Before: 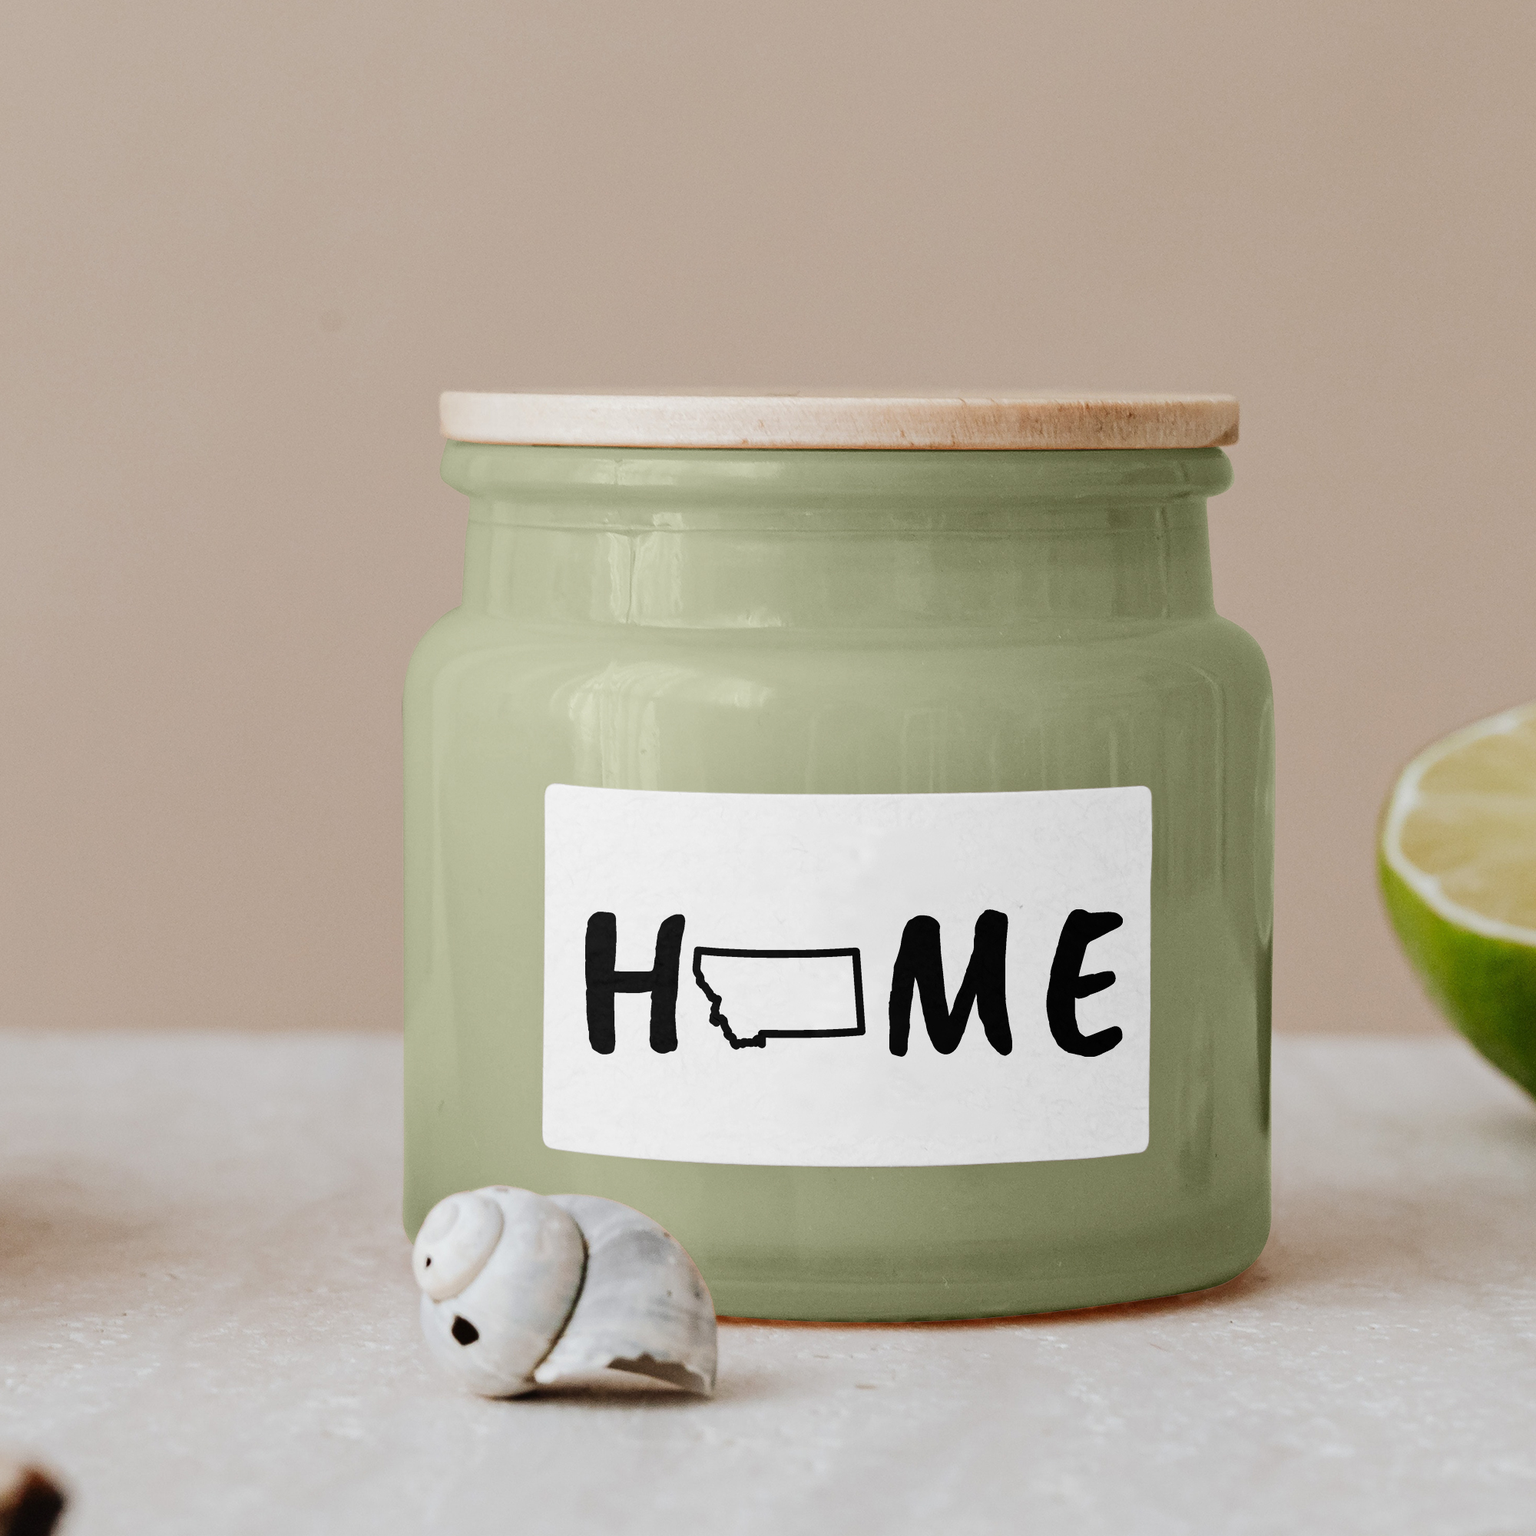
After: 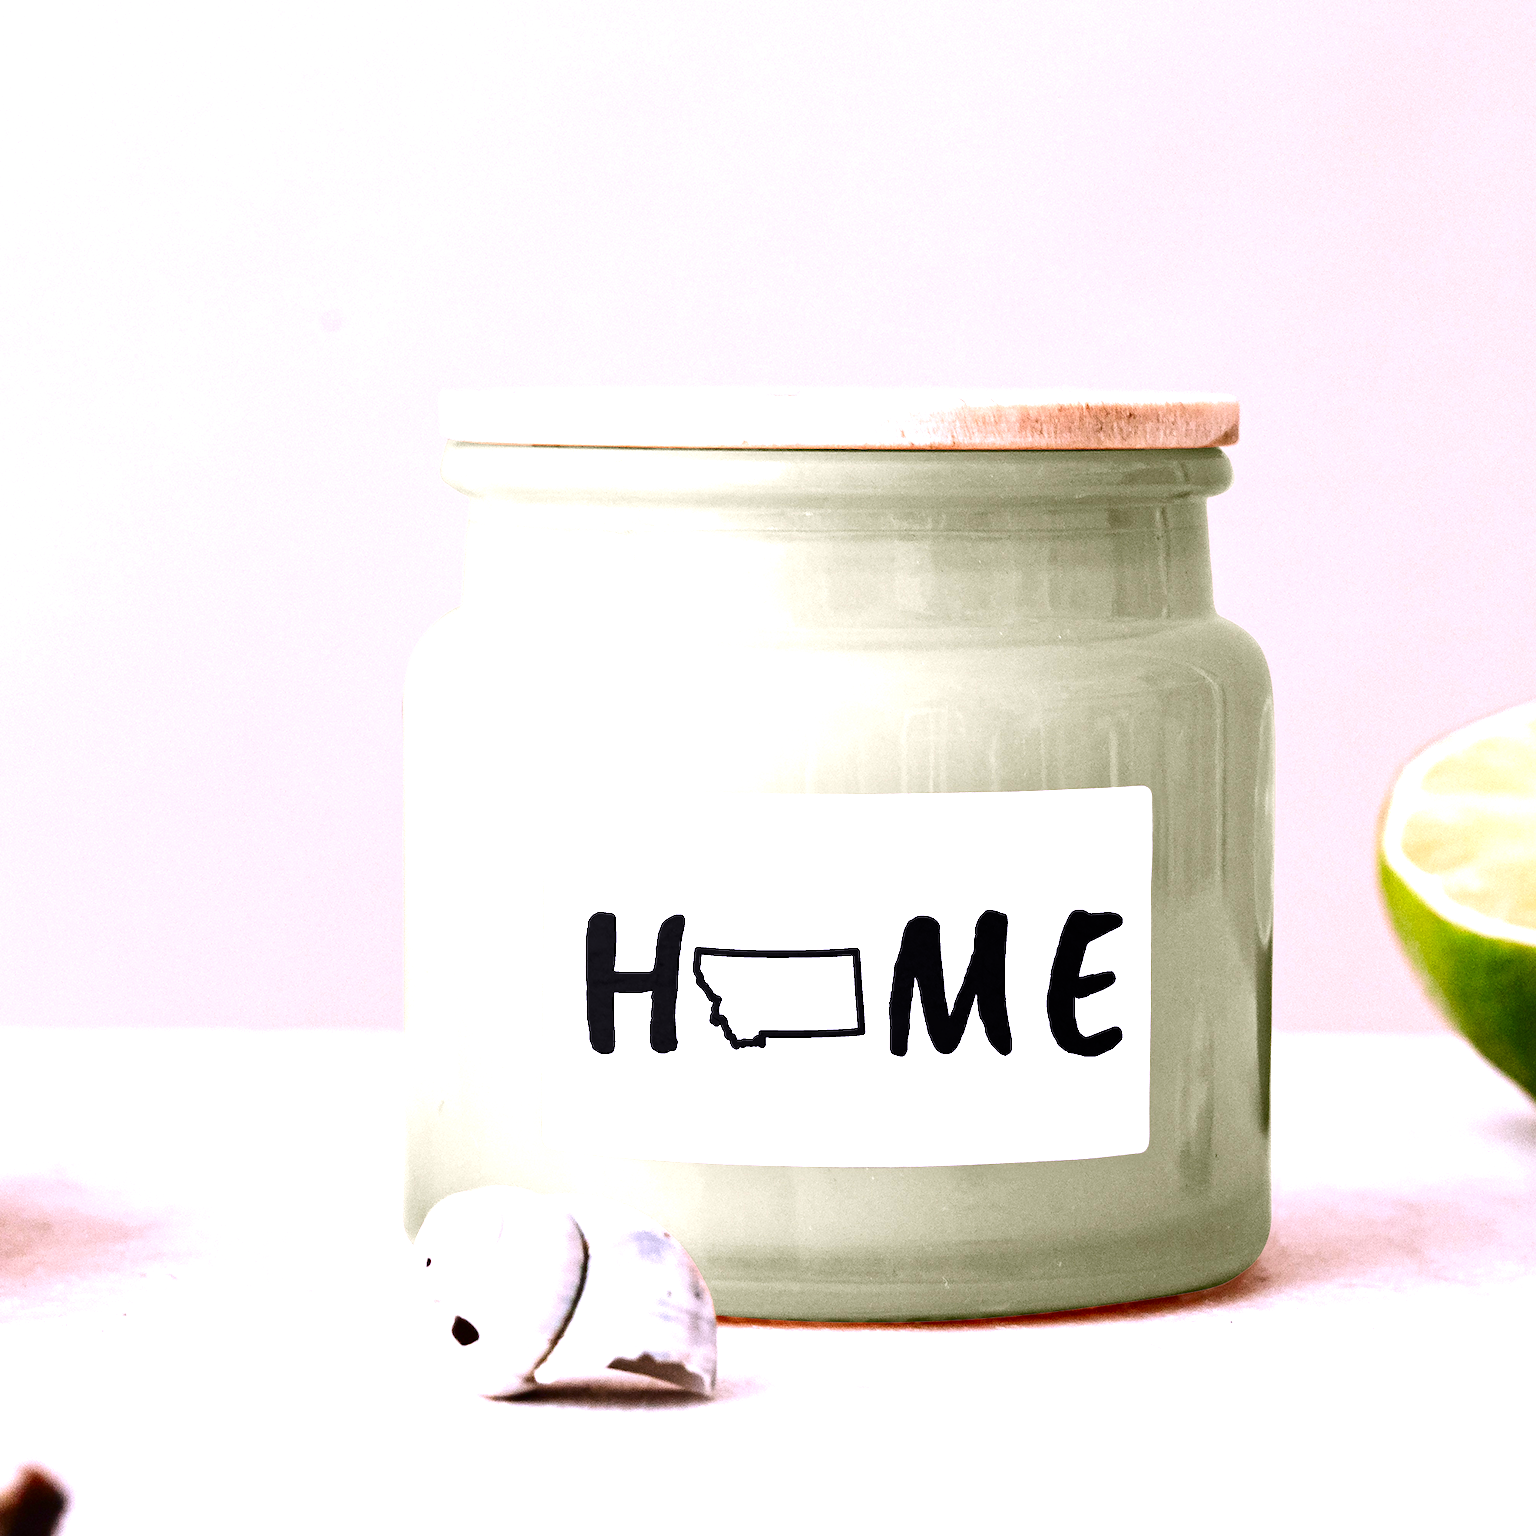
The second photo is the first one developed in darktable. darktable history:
exposure: black level correction 0, exposure 1.3 EV, compensate exposure bias true, compensate highlight preservation false
white balance: red 1.042, blue 1.17
contrast brightness saturation: contrast 0.1, brightness -0.26, saturation 0.14
